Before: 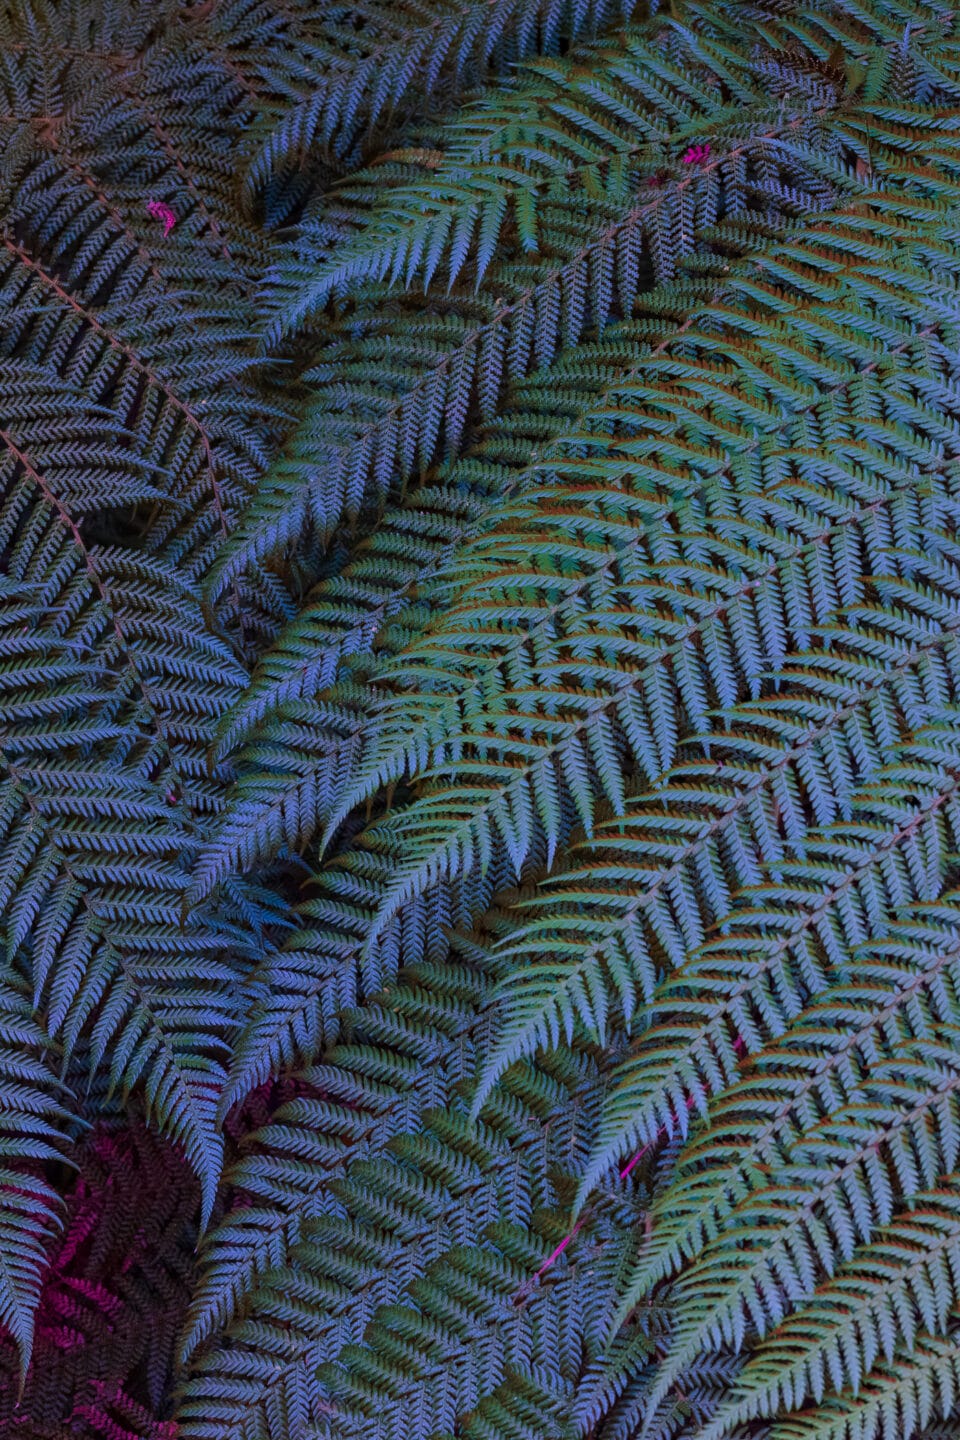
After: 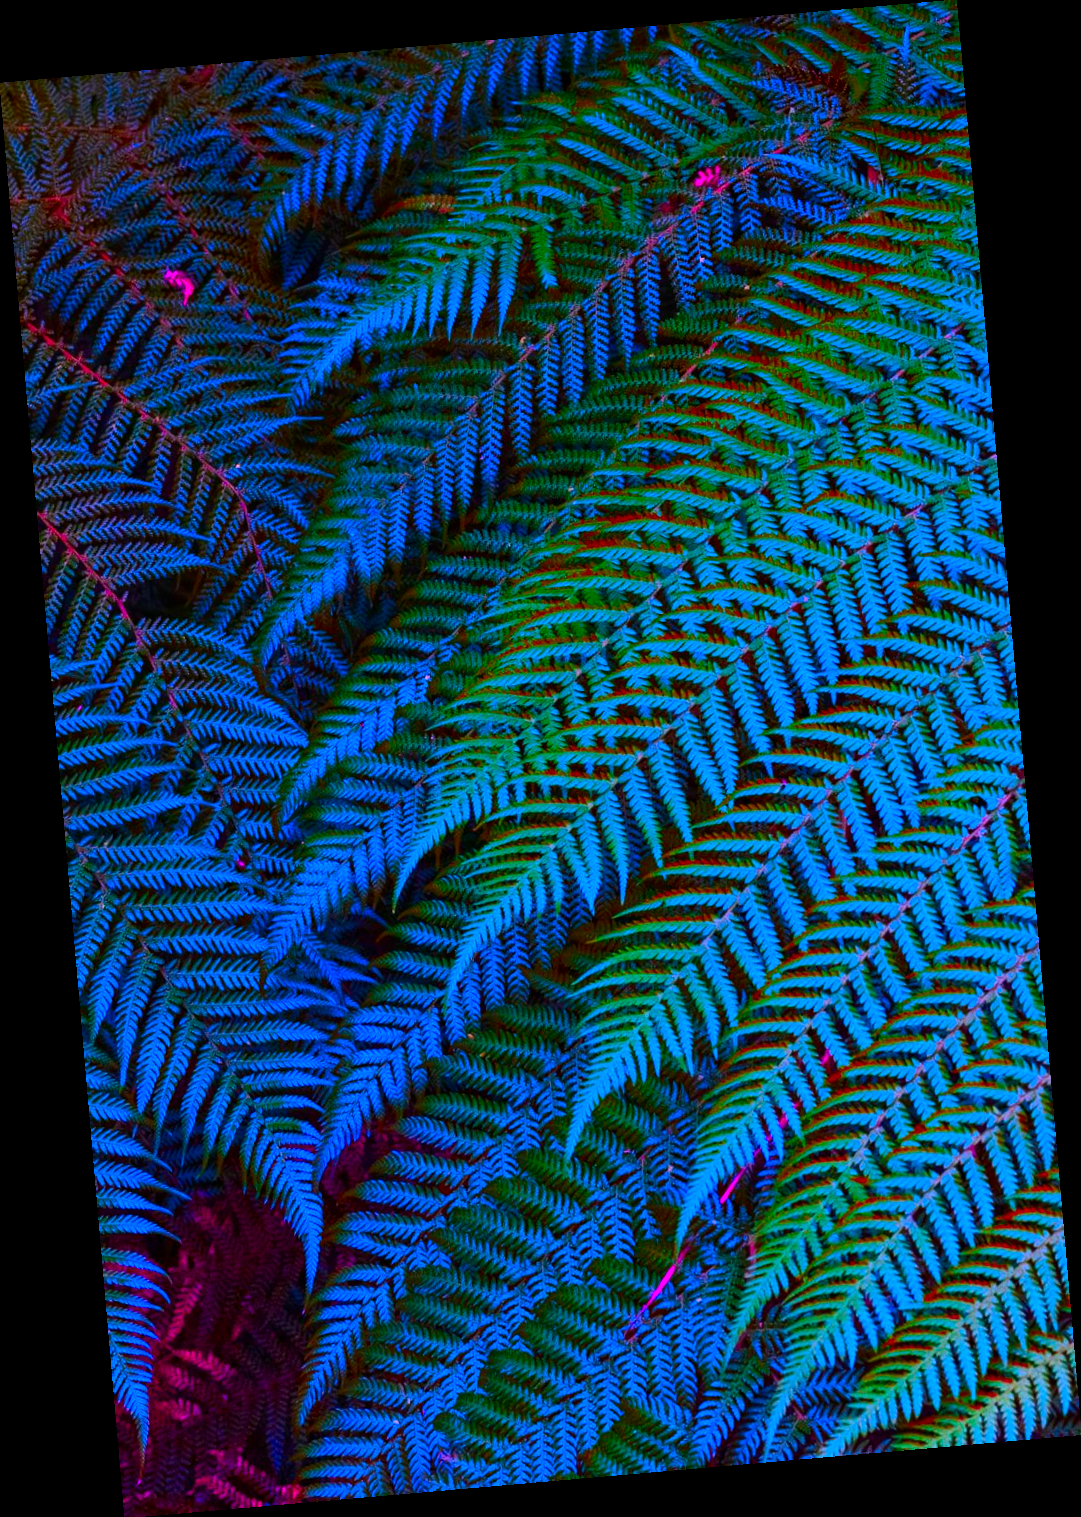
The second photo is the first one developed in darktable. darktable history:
color correction: saturation 3
rotate and perspective: rotation -4.98°, automatic cropping off
tone equalizer: -8 EV -0.417 EV, -7 EV -0.389 EV, -6 EV -0.333 EV, -5 EV -0.222 EV, -3 EV 0.222 EV, -2 EV 0.333 EV, -1 EV 0.389 EV, +0 EV 0.417 EV, edges refinement/feathering 500, mask exposure compensation -1.57 EV, preserve details no
contrast brightness saturation: contrast 0.15, brightness -0.01, saturation 0.1
